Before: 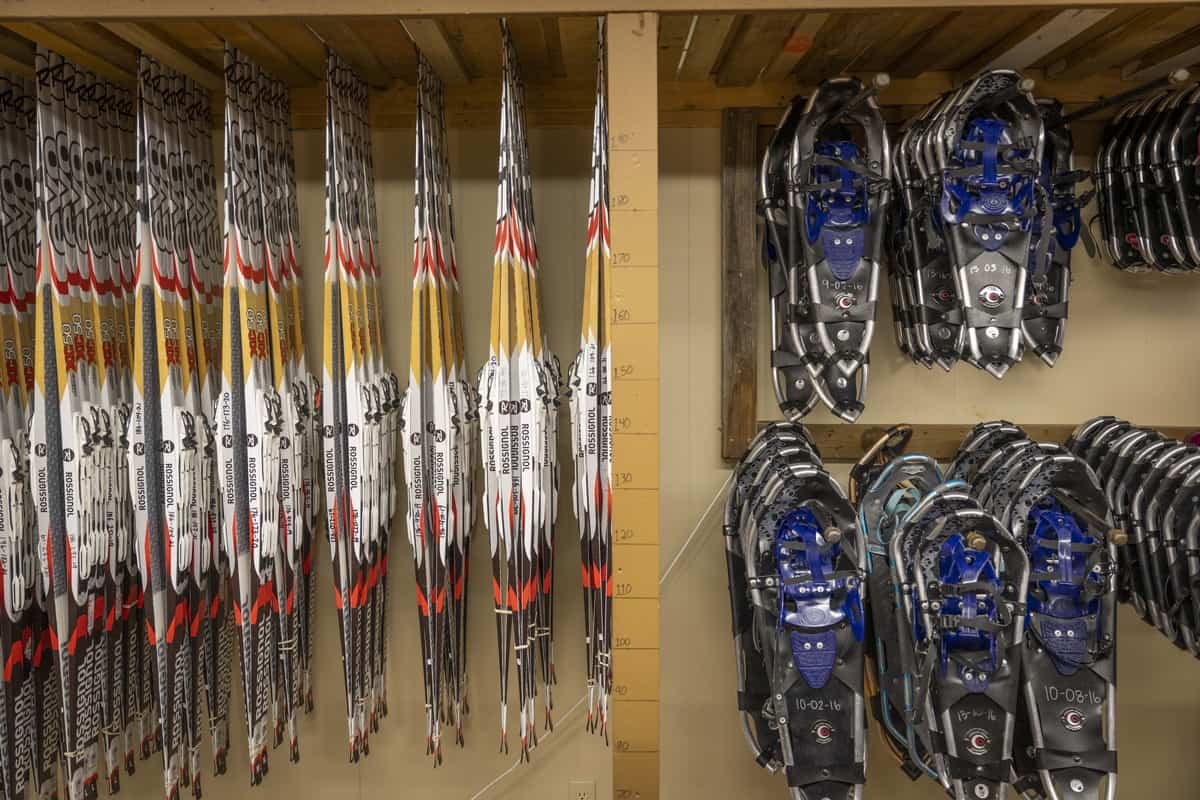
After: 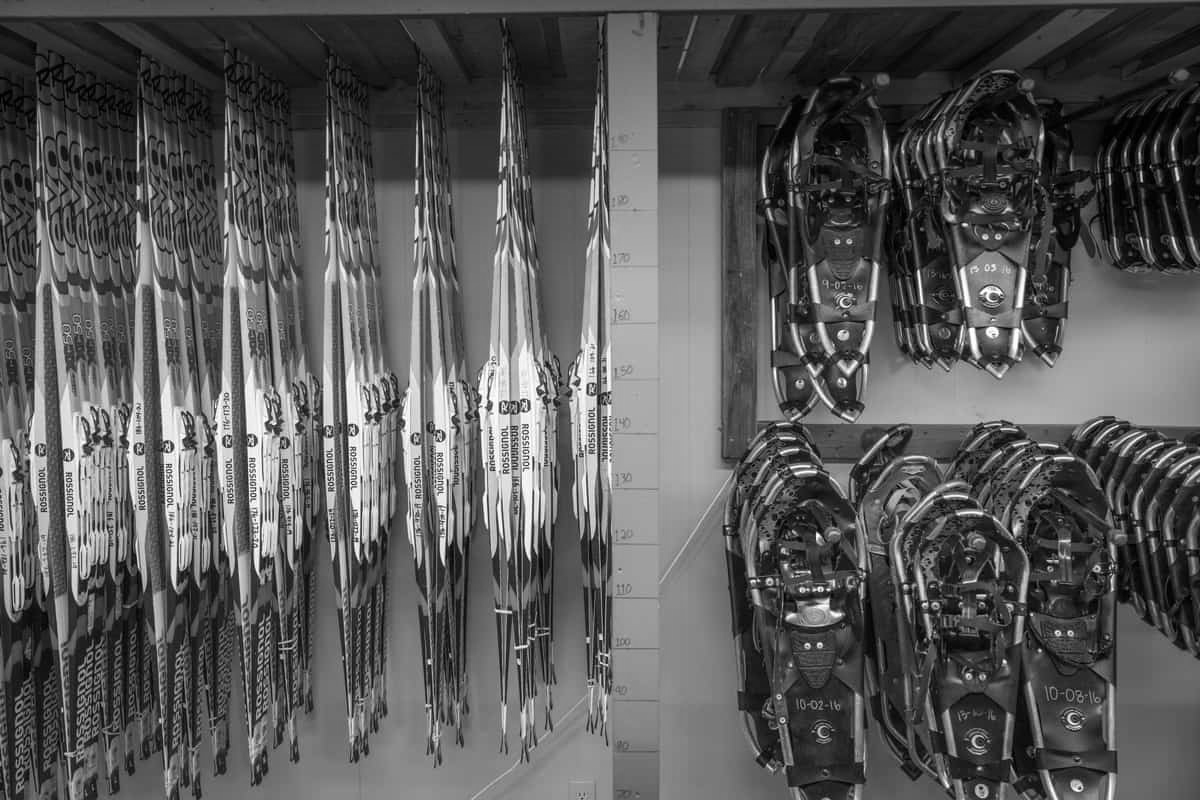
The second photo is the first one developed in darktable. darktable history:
monochrome: on, module defaults
graduated density: density 2.02 EV, hardness 44%, rotation 0.374°, offset 8.21, hue 208.8°, saturation 97%
color zones: curves: ch0 [(0, 0.613) (0.01, 0.613) (0.245, 0.448) (0.498, 0.529) (0.642, 0.665) (0.879, 0.777) (0.99, 0.613)]; ch1 [(0, 0) (0.143, 0) (0.286, 0) (0.429, 0) (0.571, 0) (0.714, 0) (0.857, 0)], mix -121.96%
